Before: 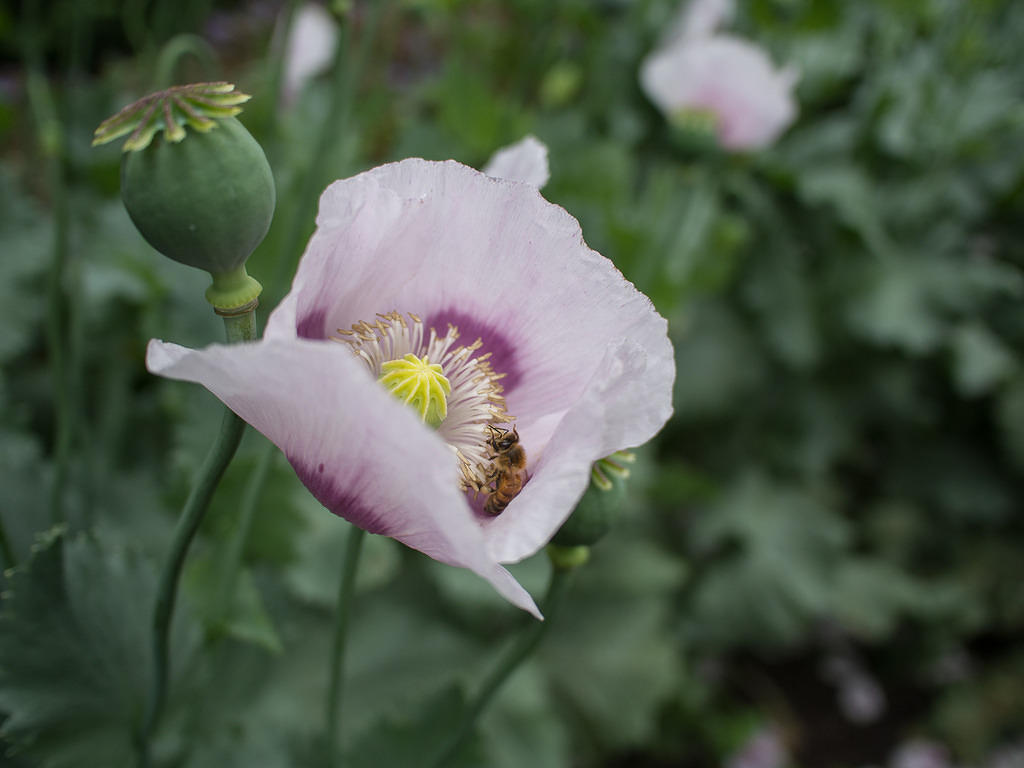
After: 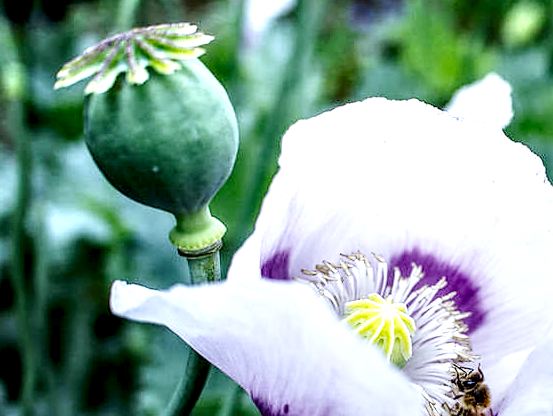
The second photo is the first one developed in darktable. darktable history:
base curve: curves: ch0 [(0, 0.003) (0.001, 0.002) (0.006, 0.004) (0.02, 0.022) (0.048, 0.086) (0.094, 0.234) (0.162, 0.431) (0.258, 0.629) (0.385, 0.8) (0.548, 0.918) (0.751, 0.988) (1, 1)], preserve colors none
sharpen: radius 1.559, amount 0.373, threshold 1.271
white balance: red 0.871, blue 1.249
local contrast: detail 203%
graduated density: rotation -180°, offset 27.42
rotate and perspective: rotation -0.45°, automatic cropping original format, crop left 0.008, crop right 0.992, crop top 0.012, crop bottom 0.988
exposure: exposure 0.2 EV, compensate highlight preservation false
crop and rotate: left 3.047%, top 7.509%, right 42.236%, bottom 37.598%
